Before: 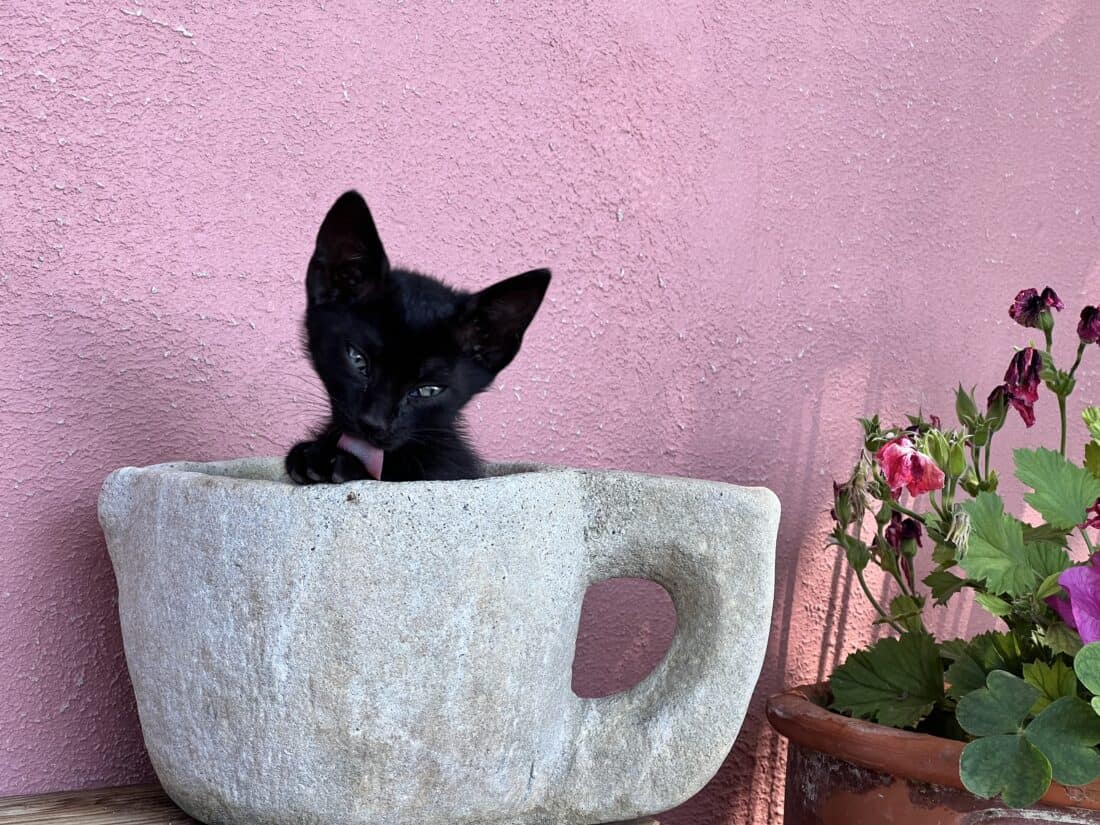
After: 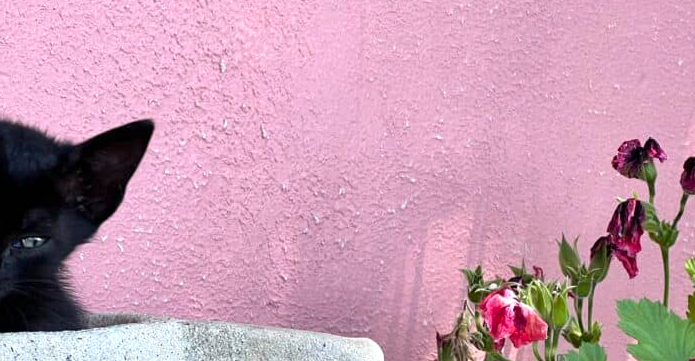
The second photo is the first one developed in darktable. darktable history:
exposure: exposure 0.222 EV, compensate highlight preservation false
crop: left 36.109%, top 18.141%, right 0.678%, bottom 38.07%
